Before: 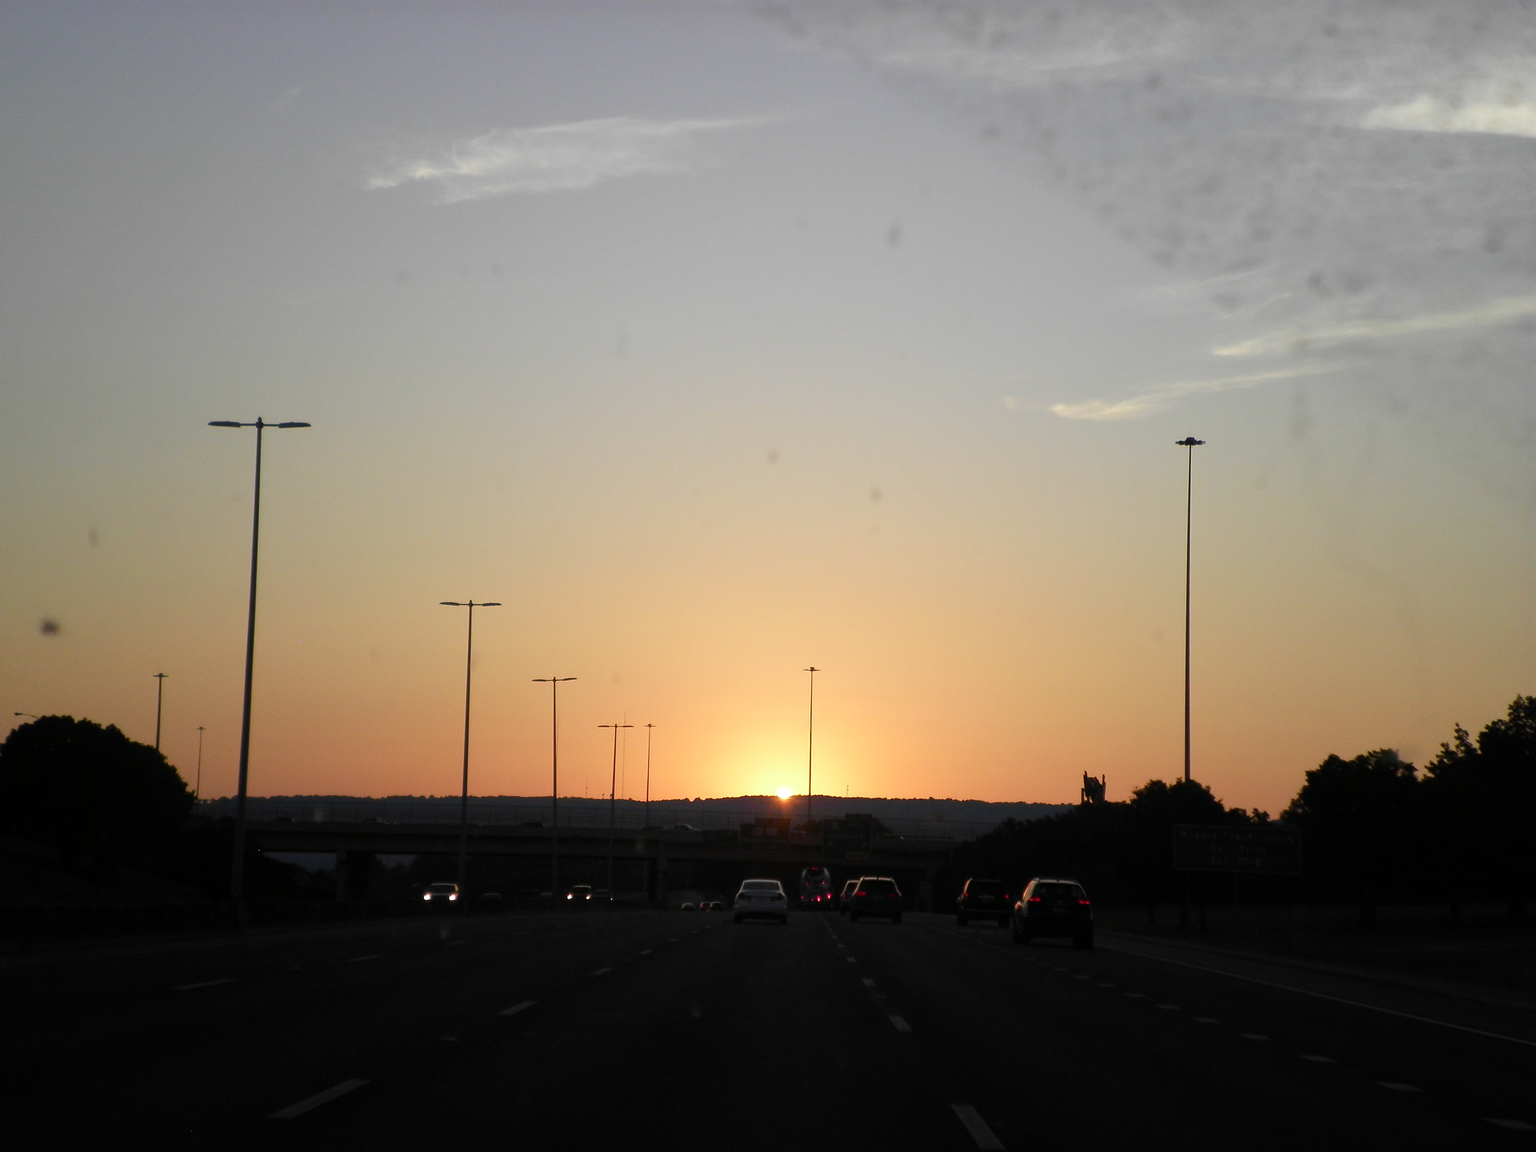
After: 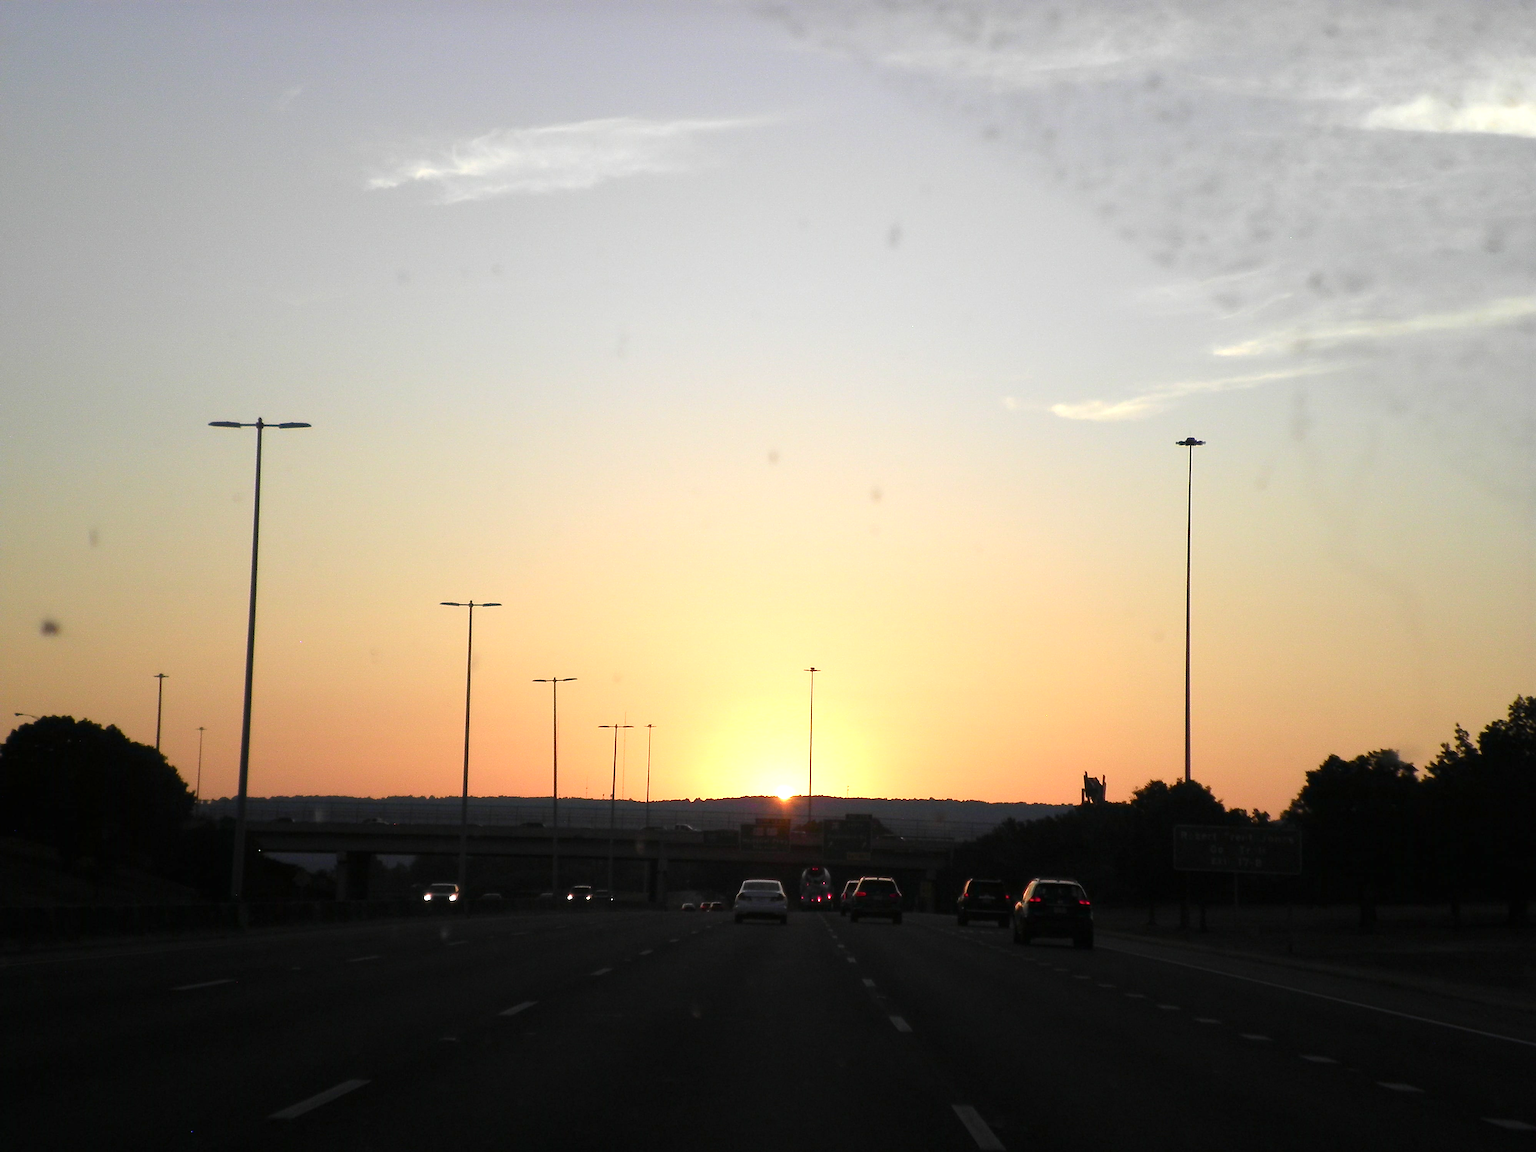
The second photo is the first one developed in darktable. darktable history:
sharpen: amount 0.2
exposure: black level correction 0, exposure 0.7 EV, compensate exposure bias true, compensate highlight preservation false
